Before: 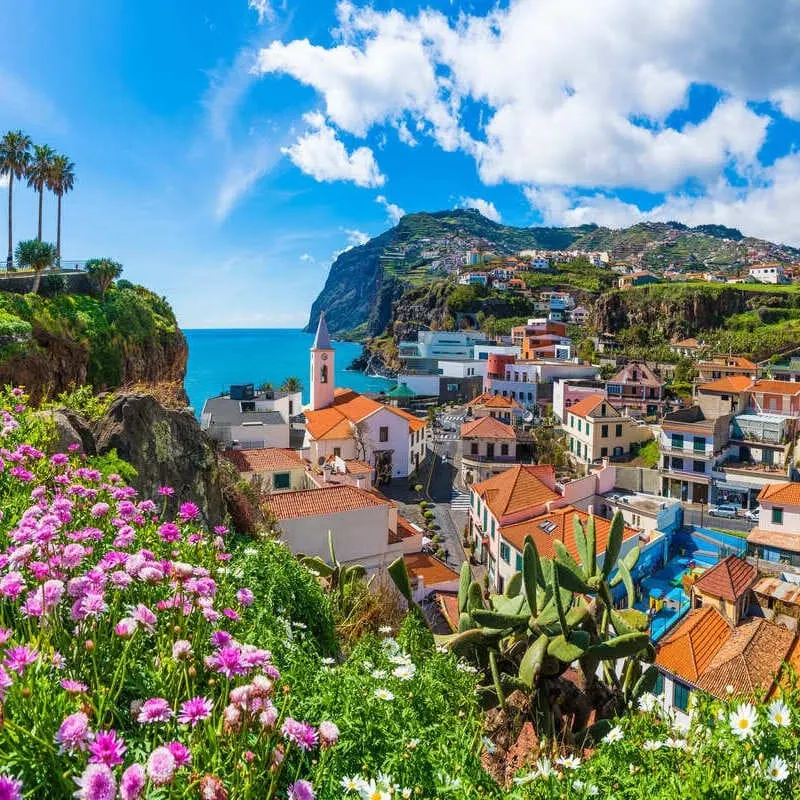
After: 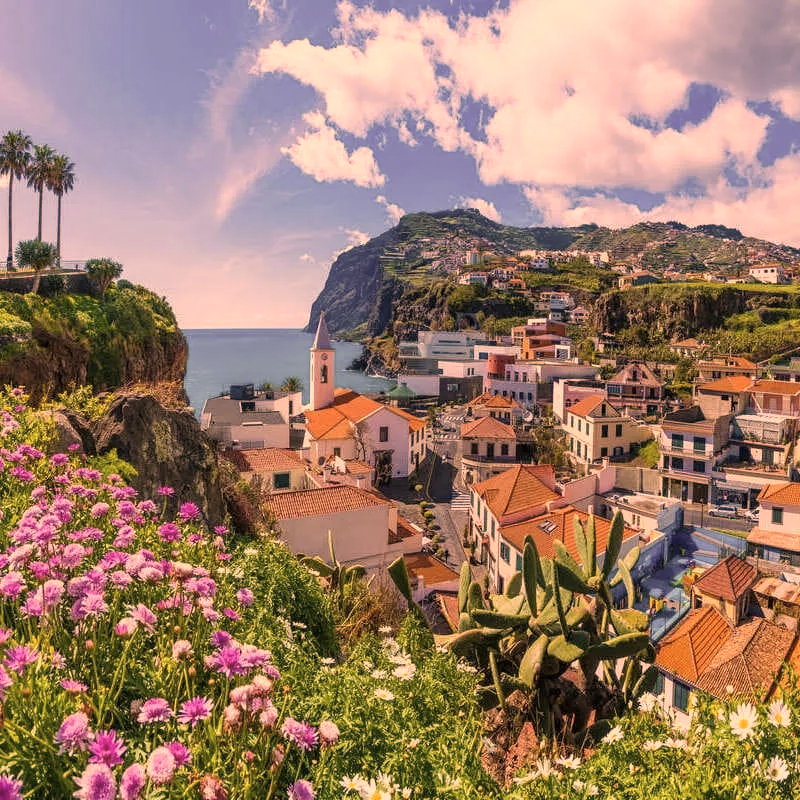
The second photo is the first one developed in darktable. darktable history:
color correction: highlights a* 39.24, highlights b* 39.66, saturation 0.686
